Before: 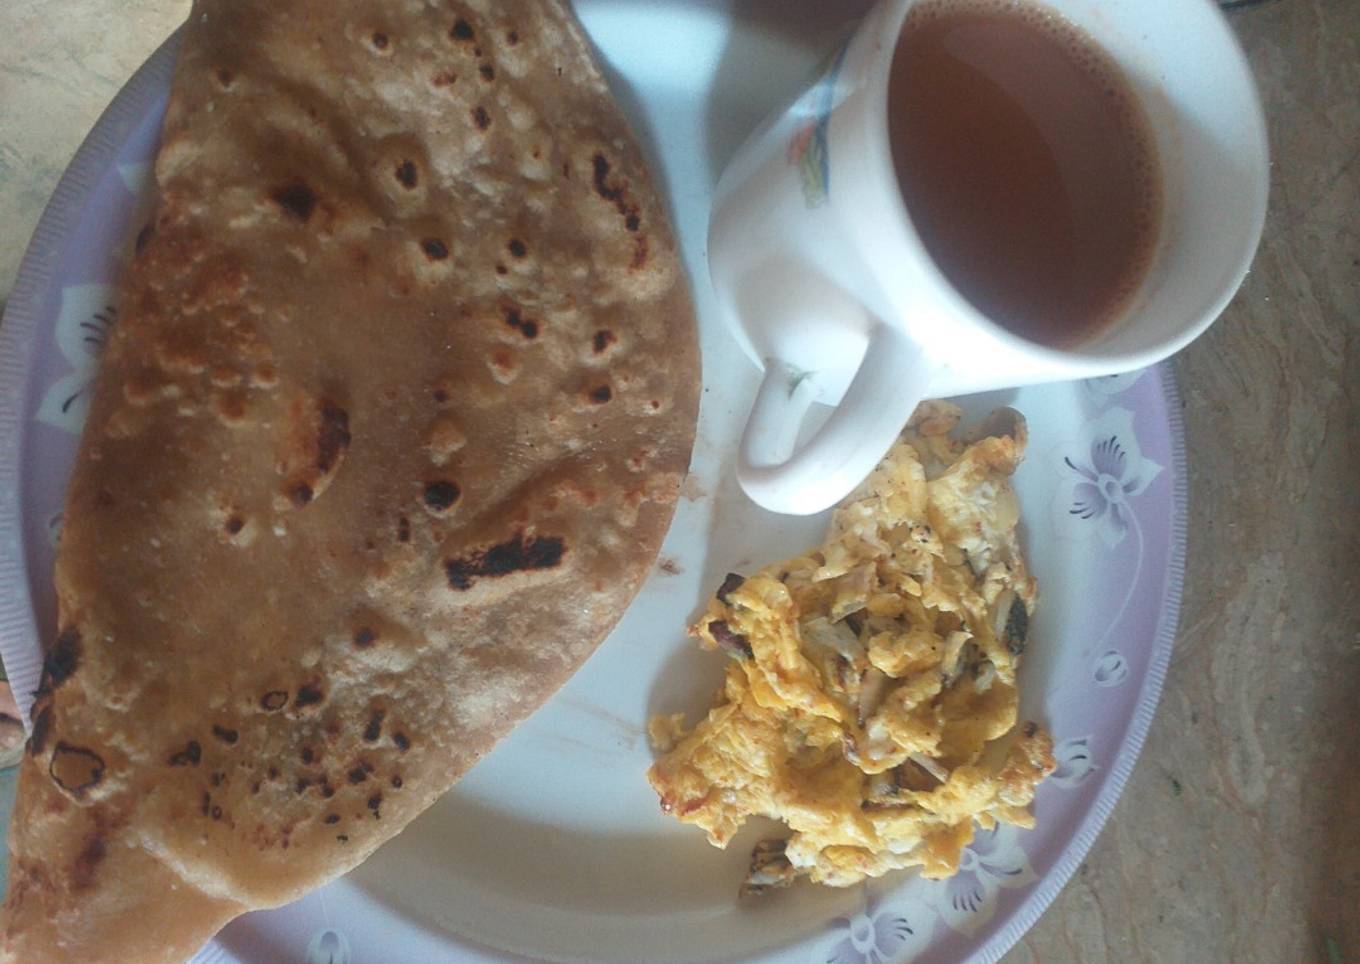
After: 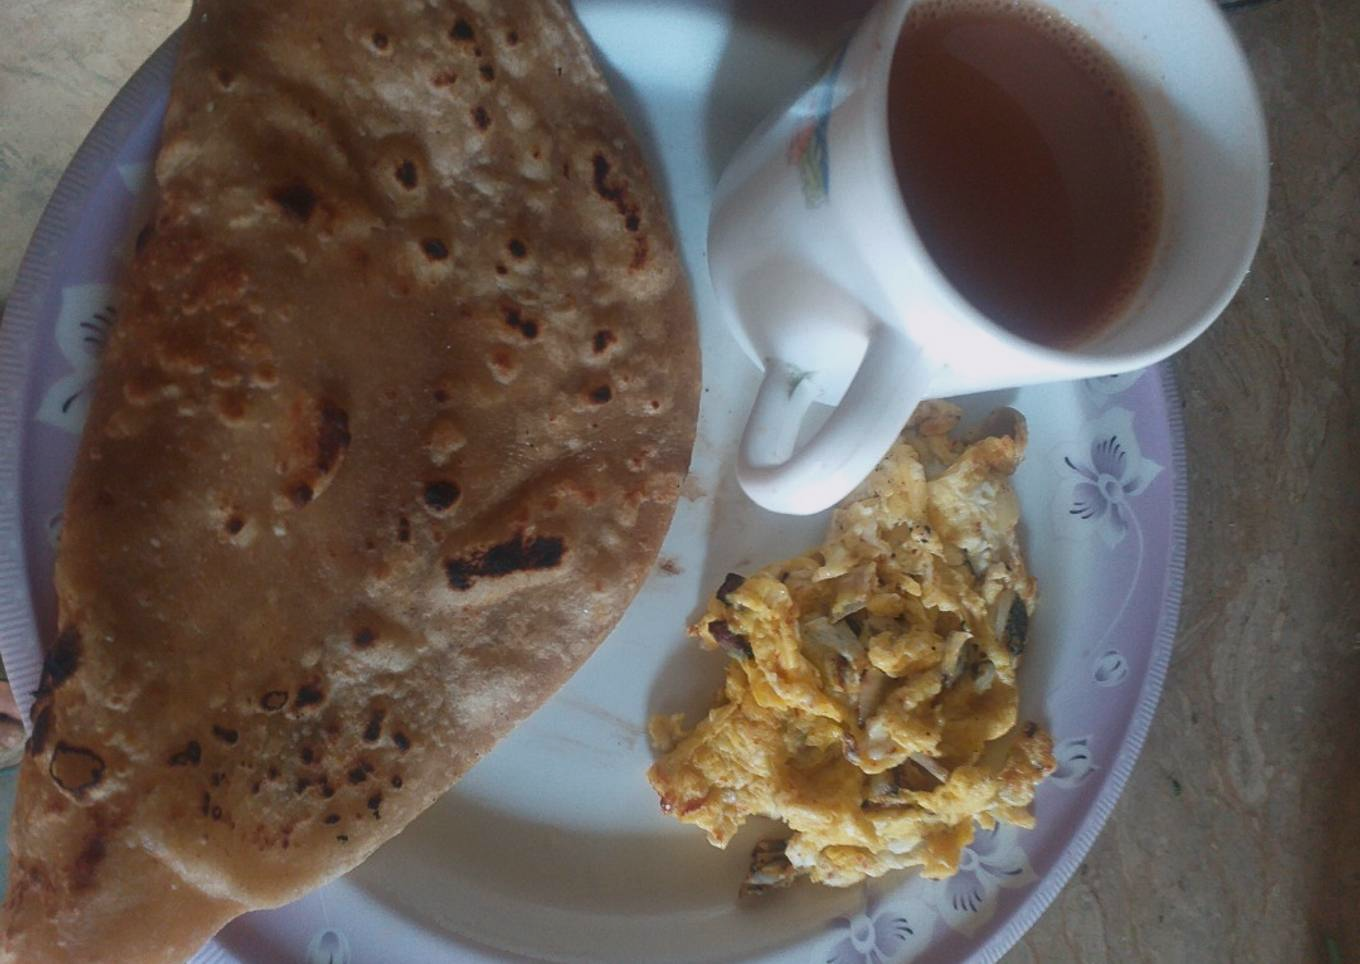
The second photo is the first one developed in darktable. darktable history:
white balance: red 1.009, blue 1.027
exposure: exposure -0.293 EV, compensate highlight preservation false
contrast brightness saturation: brightness -0.09
